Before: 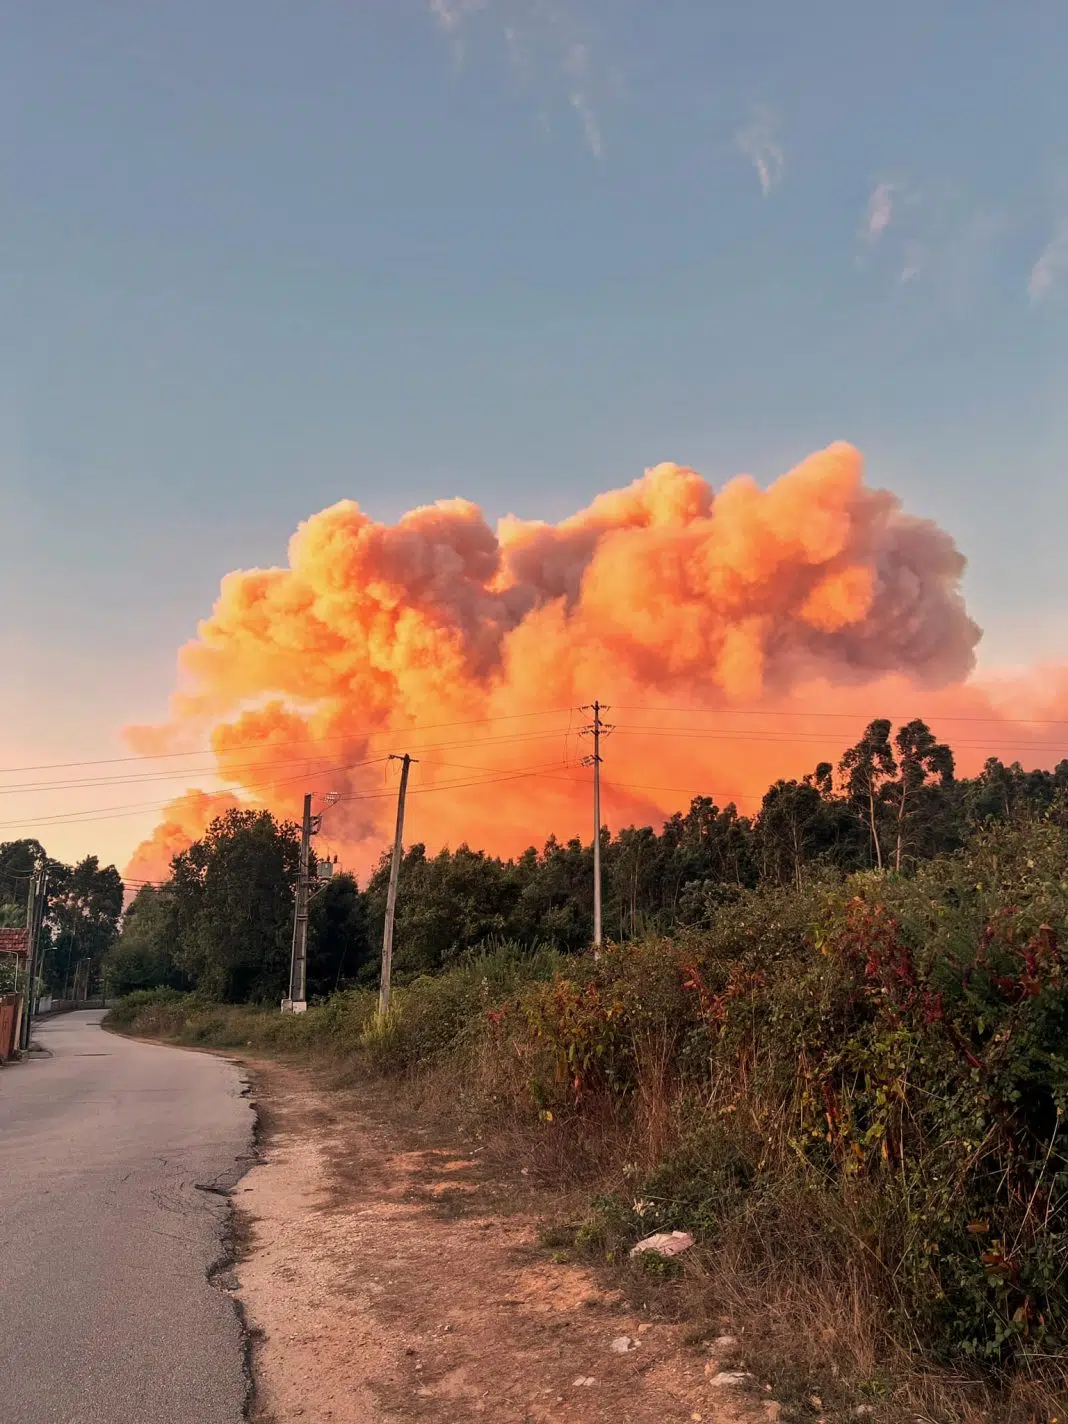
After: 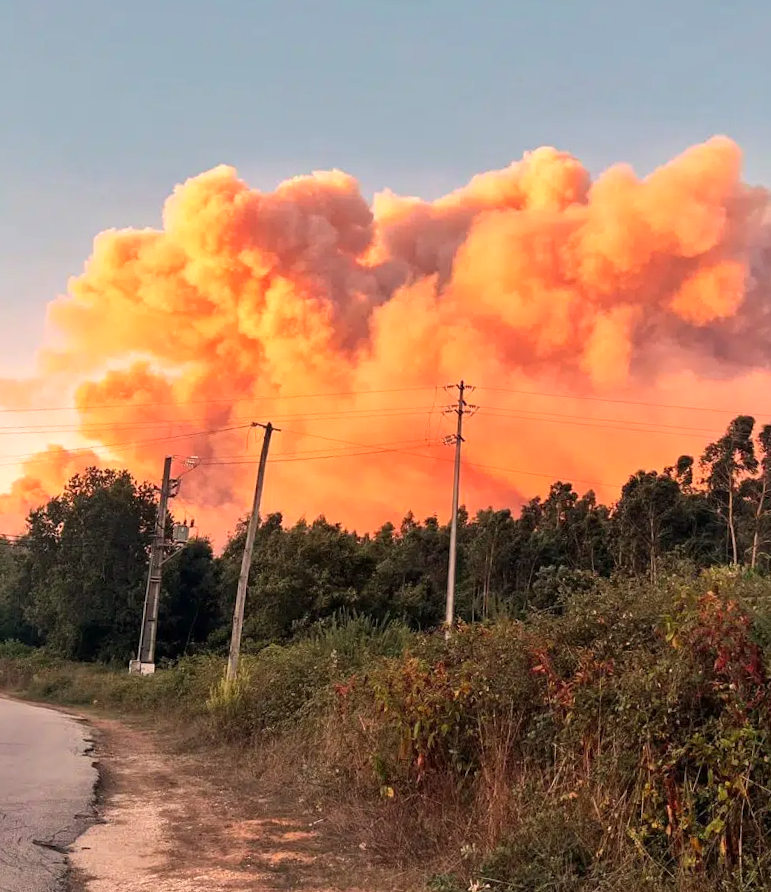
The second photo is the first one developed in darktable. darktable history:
exposure: exposure 0.375 EV, compensate highlight preservation false
crop and rotate: angle -3.37°, left 9.79%, top 20.73%, right 12.42%, bottom 11.82%
